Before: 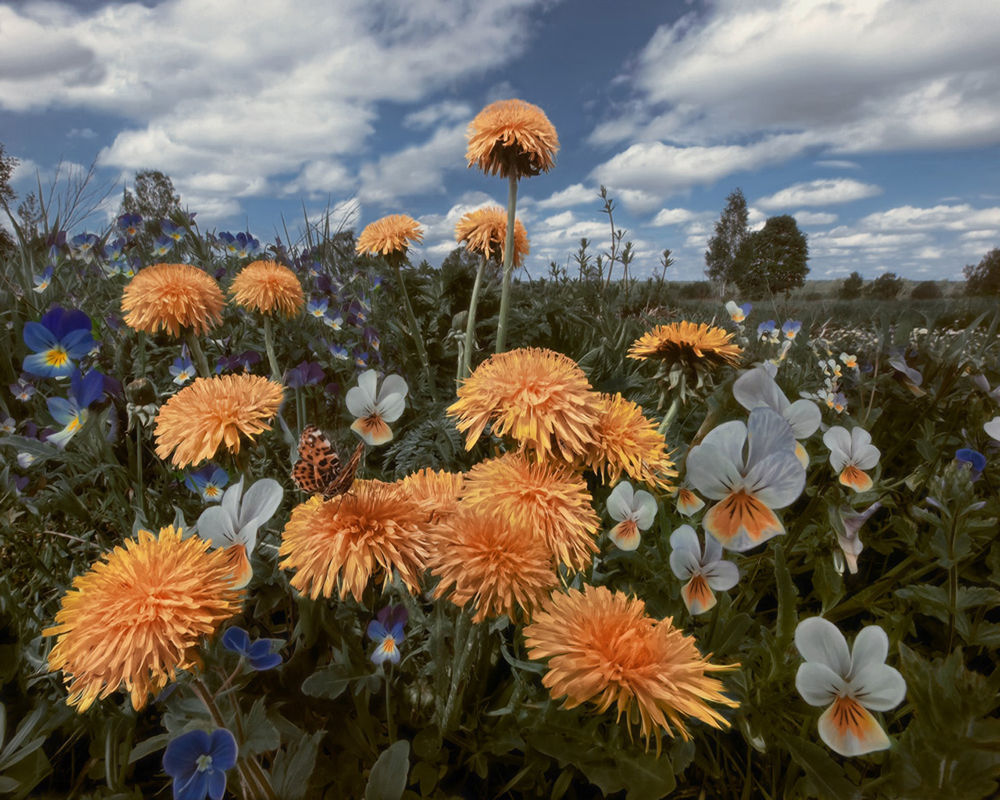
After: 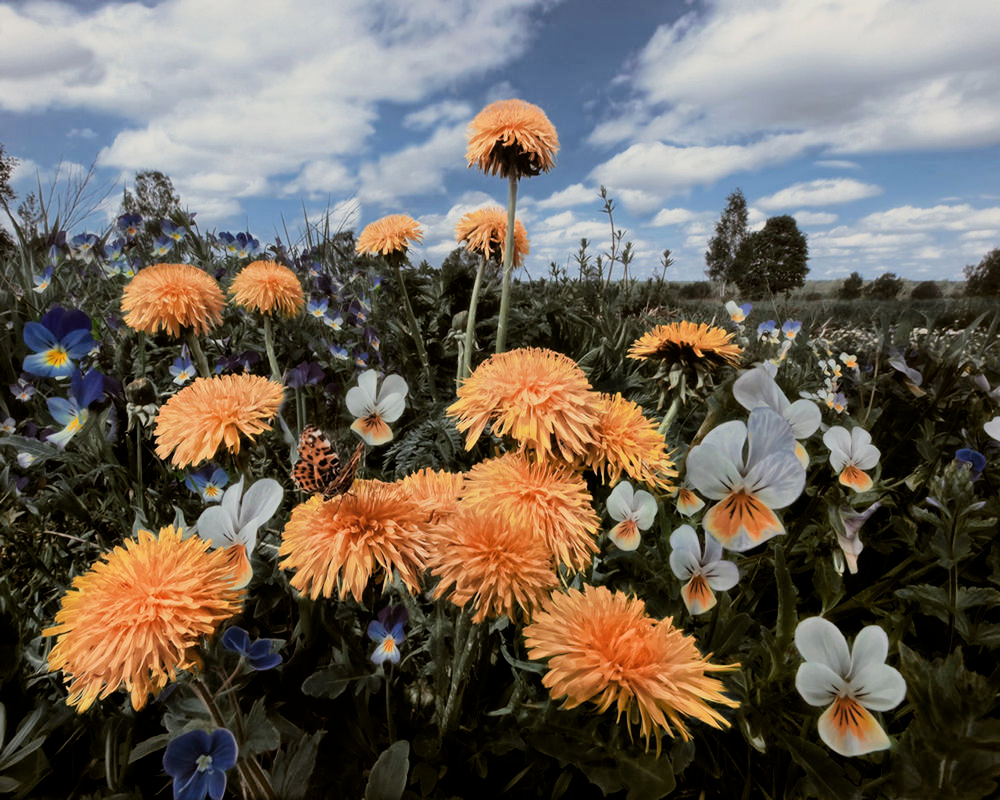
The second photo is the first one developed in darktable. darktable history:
filmic rgb: black relative exposure -7.65 EV, white relative exposure 4.56 EV, hardness 3.61, contrast 1.05
tone curve: curves: ch0 [(0, 0) (0.004, 0.001) (0.133, 0.112) (0.325, 0.362) (0.832, 0.893) (1, 1)], color space Lab, linked channels, preserve colors none
white balance: emerald 1
color balance: output saturation 98.5%
